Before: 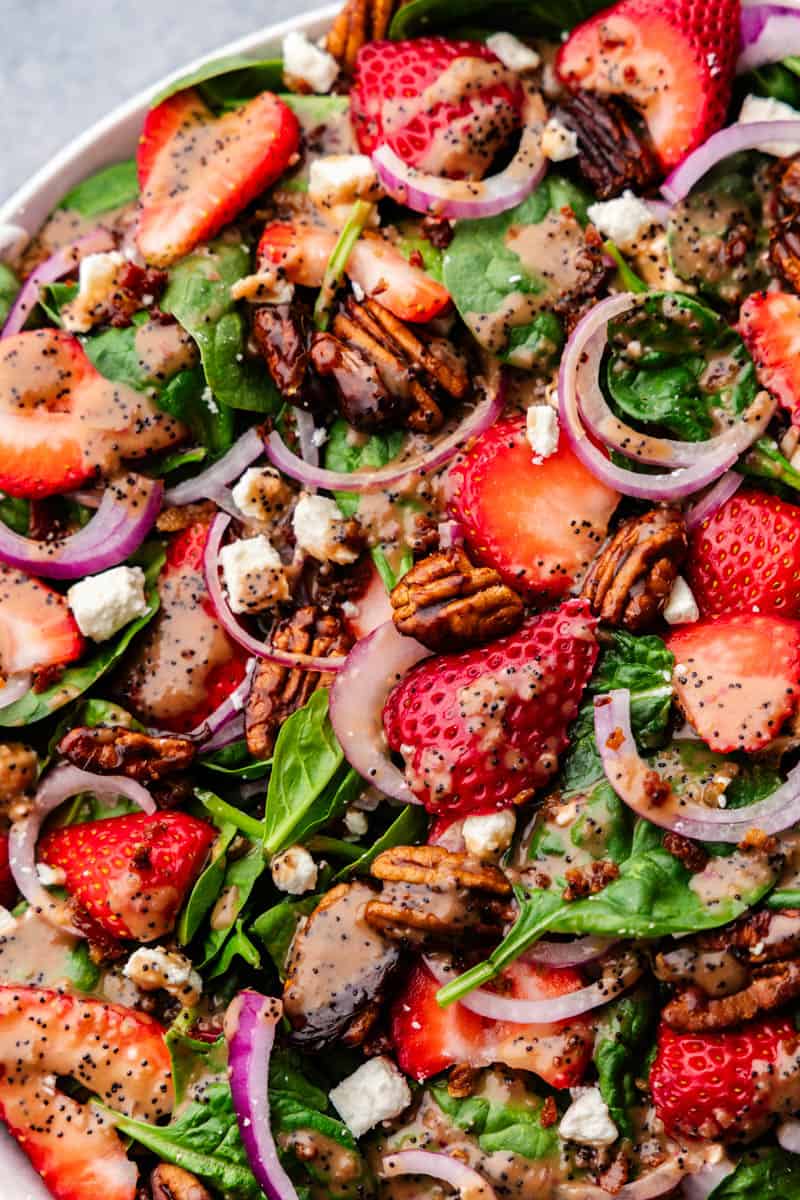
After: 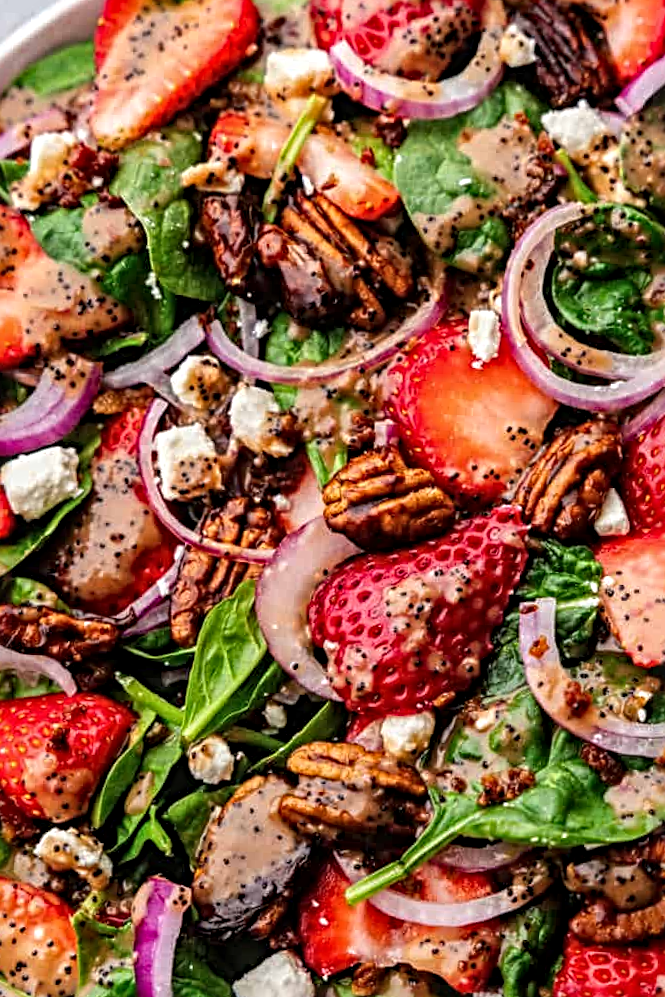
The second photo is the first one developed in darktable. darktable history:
local contrast: on, module defaults
crop and rotate: angle -3.29°, left 5.034%, top 5.227%, right 4.76%, bottom 4.618%
tone equalizer: on, module defaults
sharpen: radius 4.872
